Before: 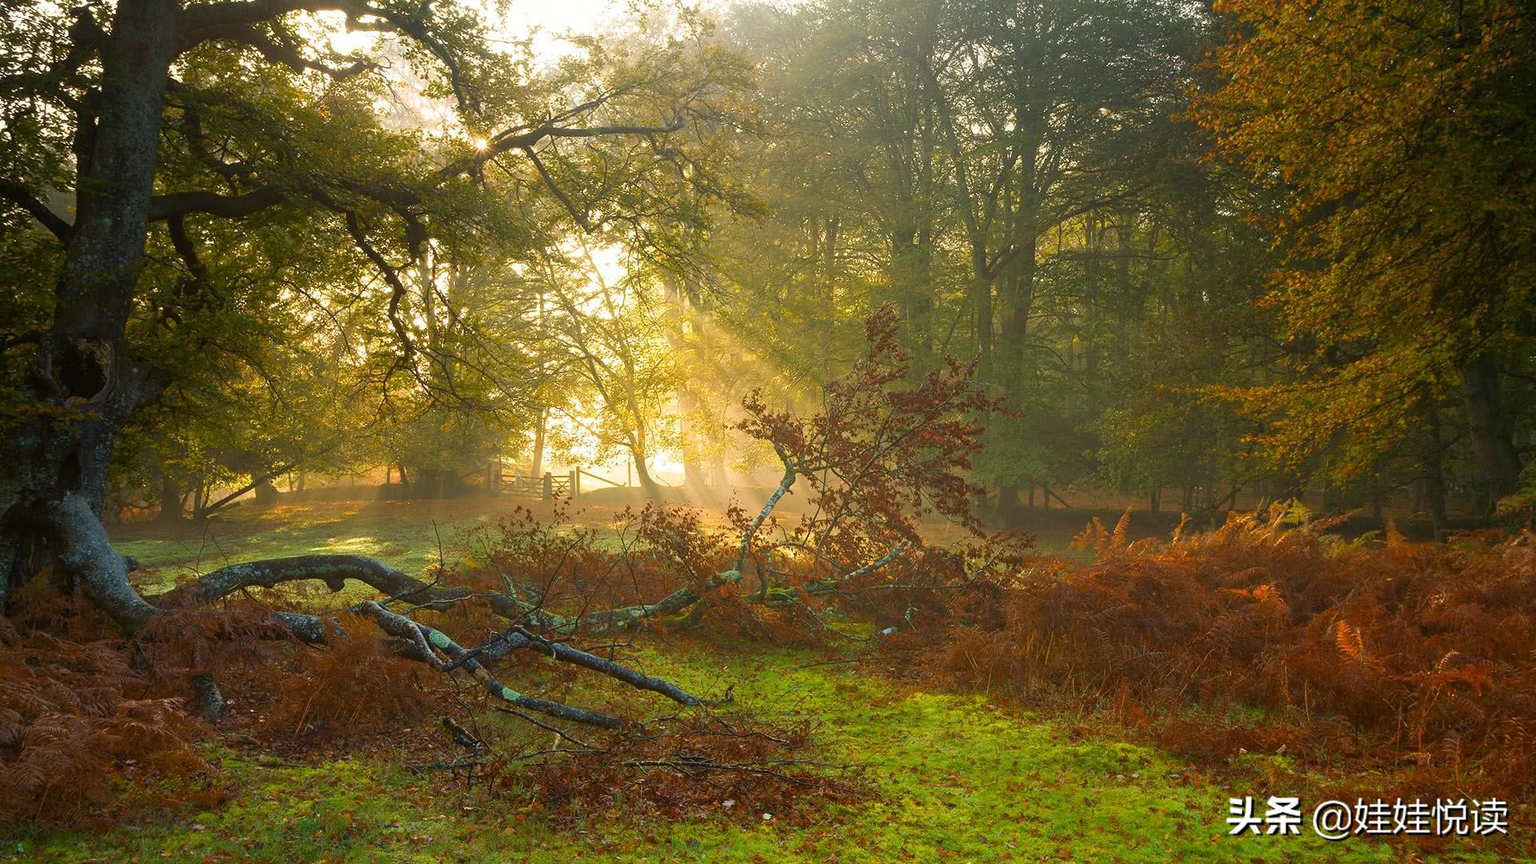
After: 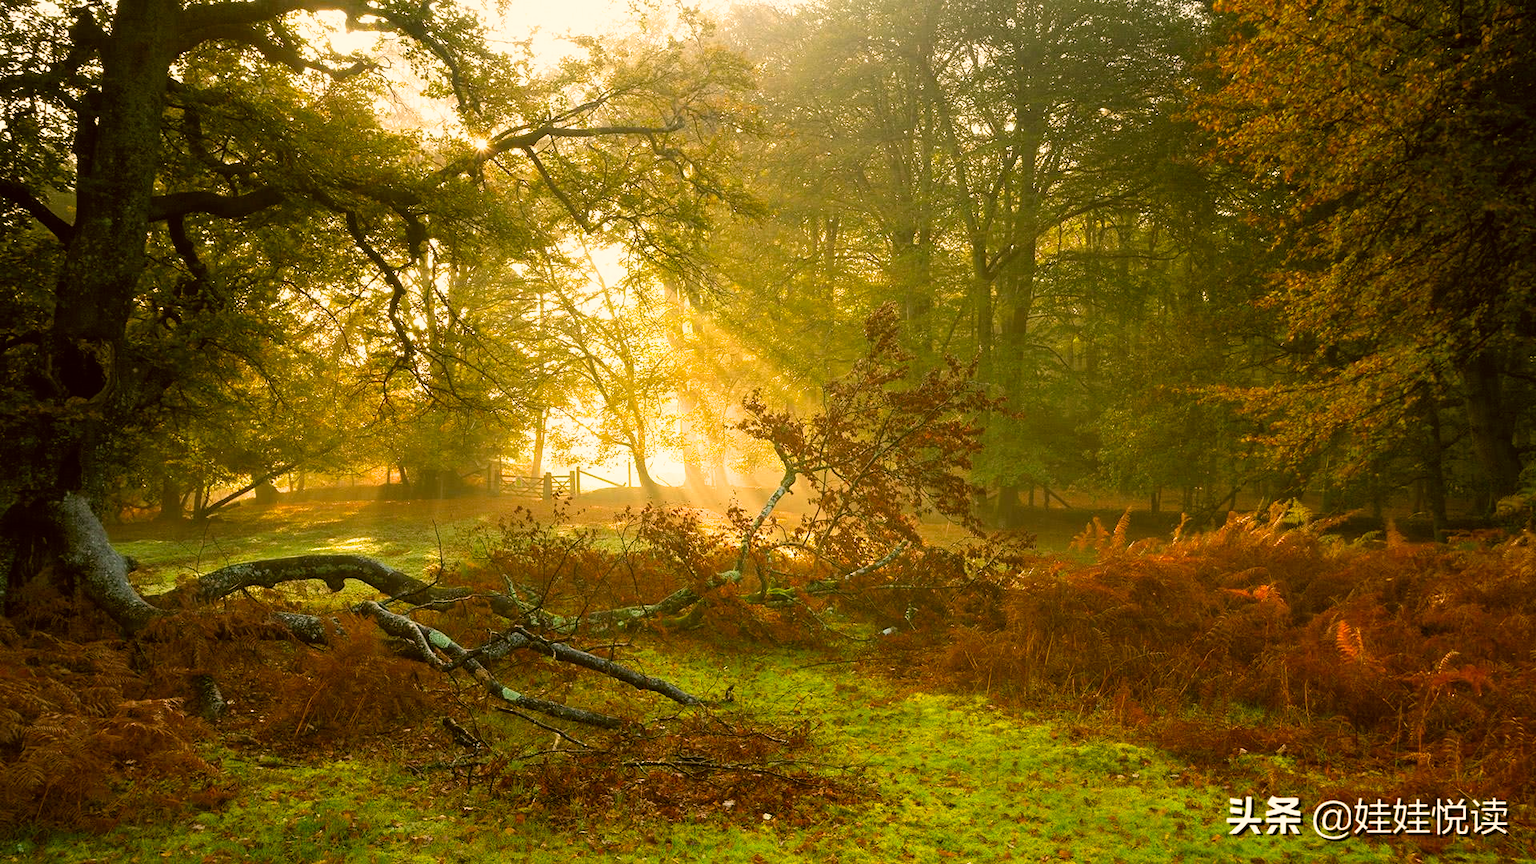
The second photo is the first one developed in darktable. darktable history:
filmic rgb: black relative exposure -12.86 EV, white relative exposure 2.81 EV, target black luminance 0%, hardness 8.52, latitude 71.2%, contrast 1.136, shadows ↔ highlights balance -0.894%, color science v6 (2022), iterations of high-quality reconstruction 0
exposure: exposure 0.296 EV, compensate exposure bias true, compensate highlight preservation false
color correction: highlights a* 8.84, highlights b* 15.33, shadows a* -0.59, shadows b* 27.05
